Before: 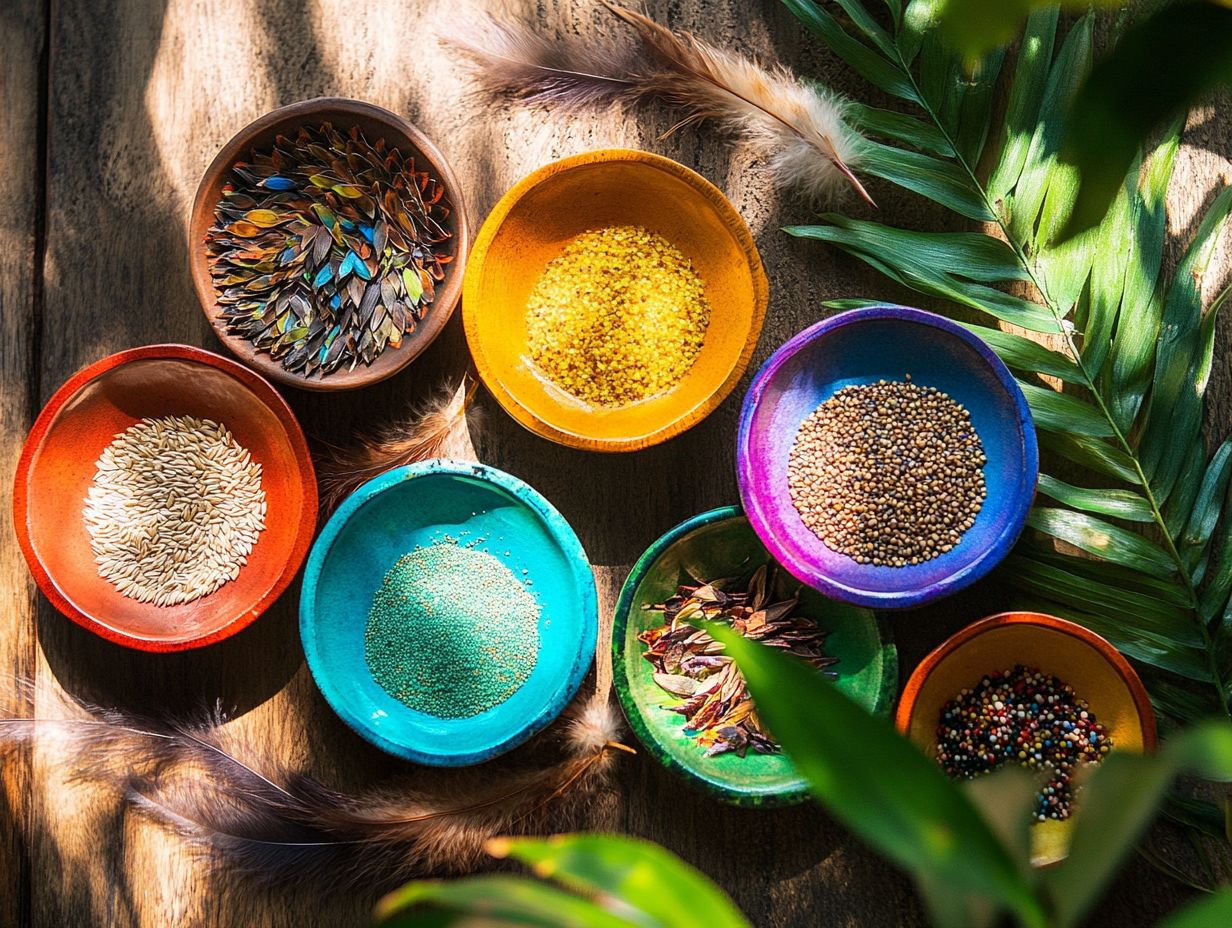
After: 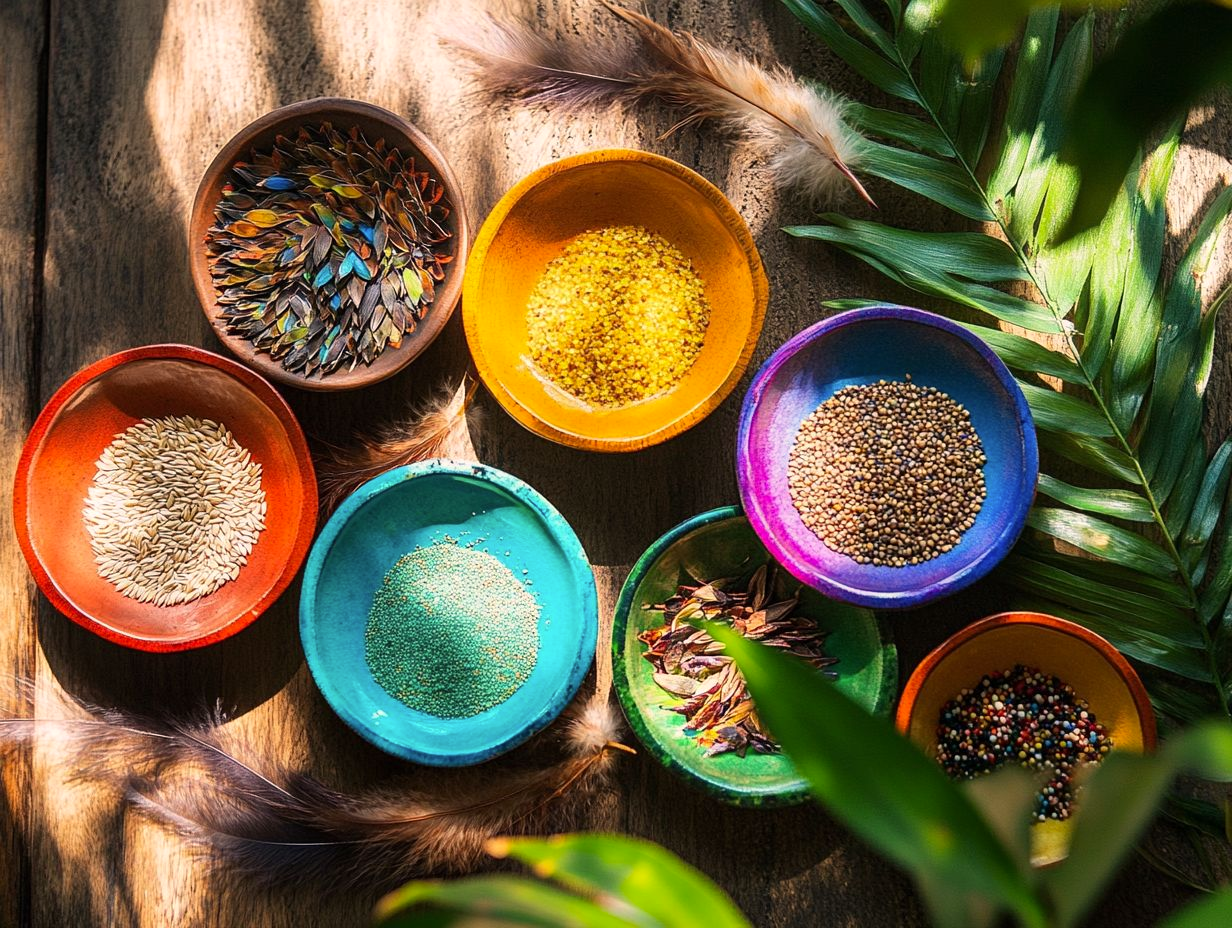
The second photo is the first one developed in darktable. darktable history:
color correction: highlights a* 3.72, highlights b* 5.13
